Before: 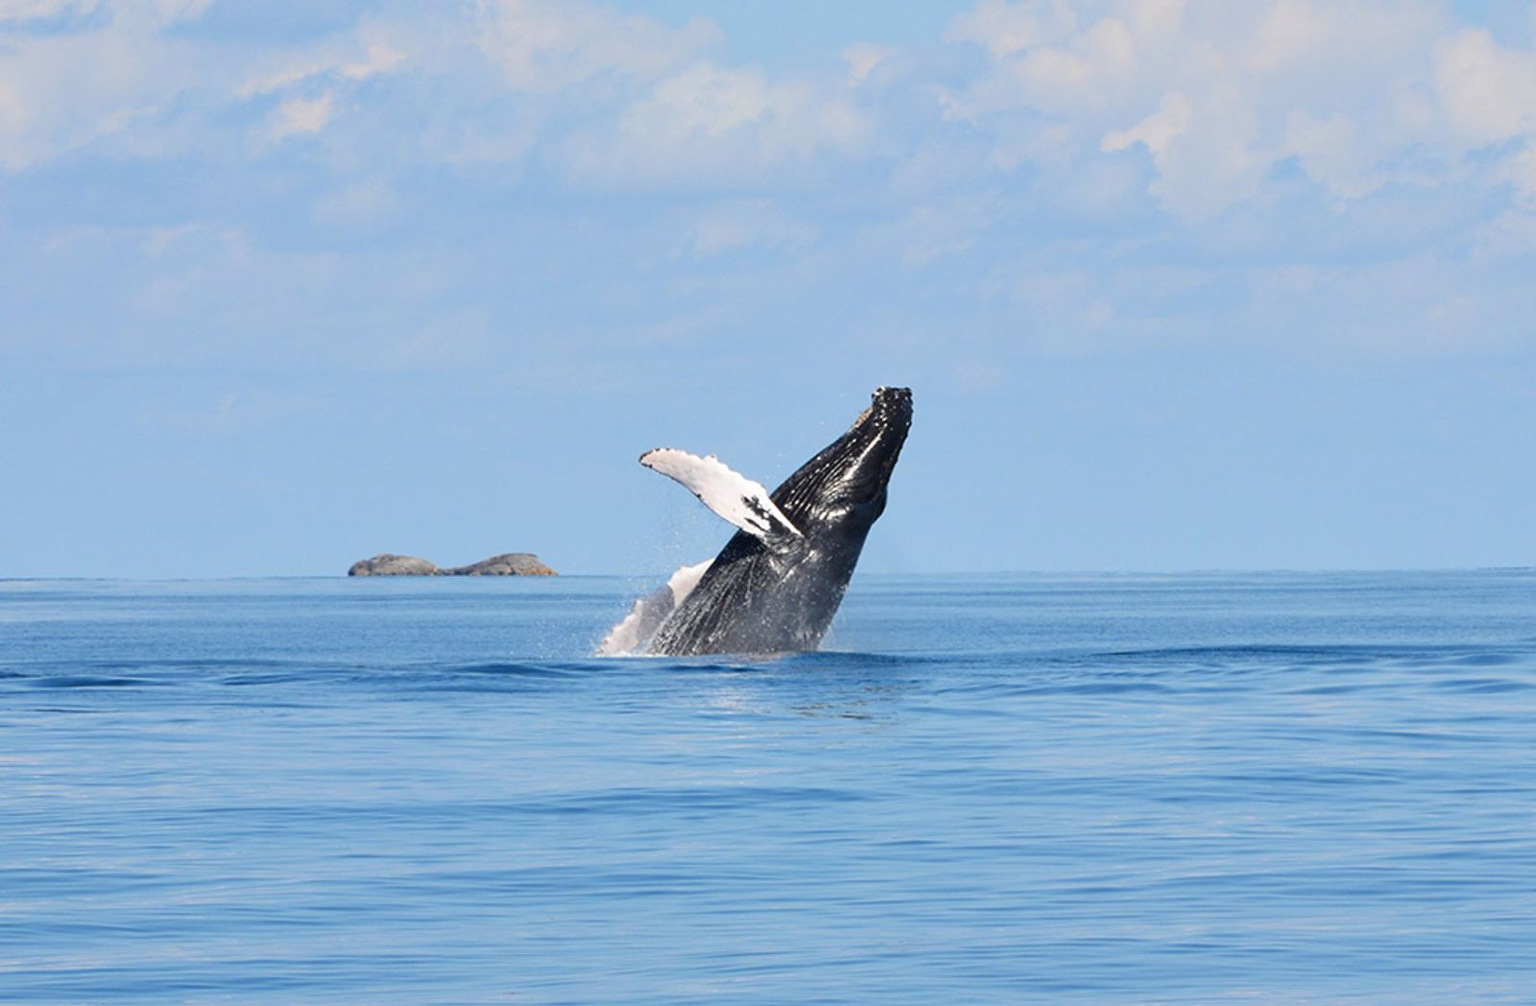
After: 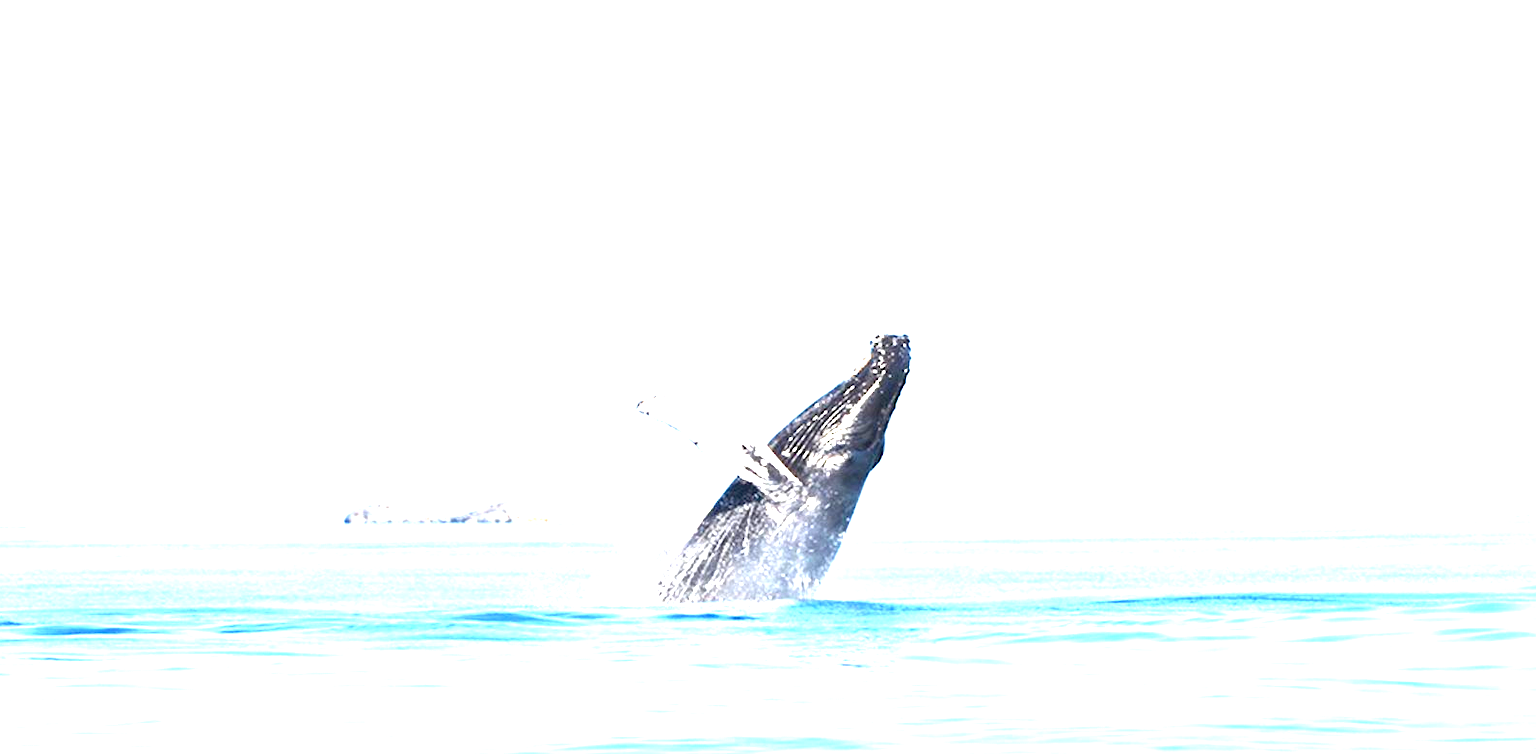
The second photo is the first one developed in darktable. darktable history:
base curve: curves: ch0 [(0, 0) (0.989, 0.992)], preserve colors none
exposure: black level correction 0.001, exposure 2.607 EV, compensate exposure bias true, compensate highlight preservation false
crop: left 0.387%, top 5.469%, bottom 19.809%
